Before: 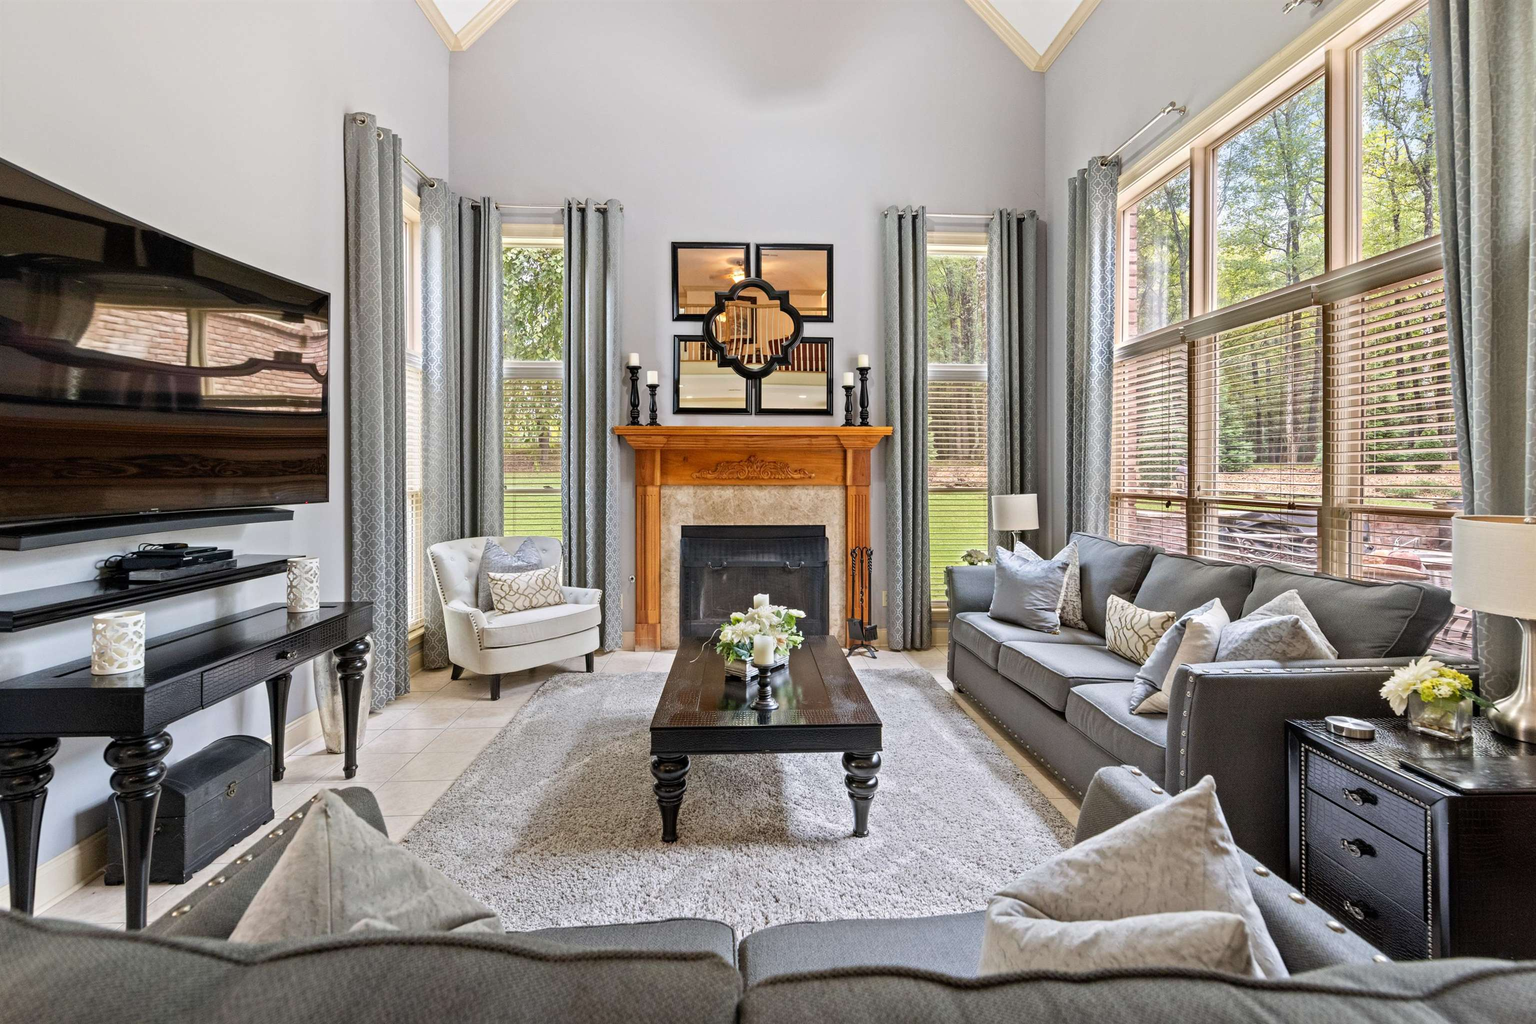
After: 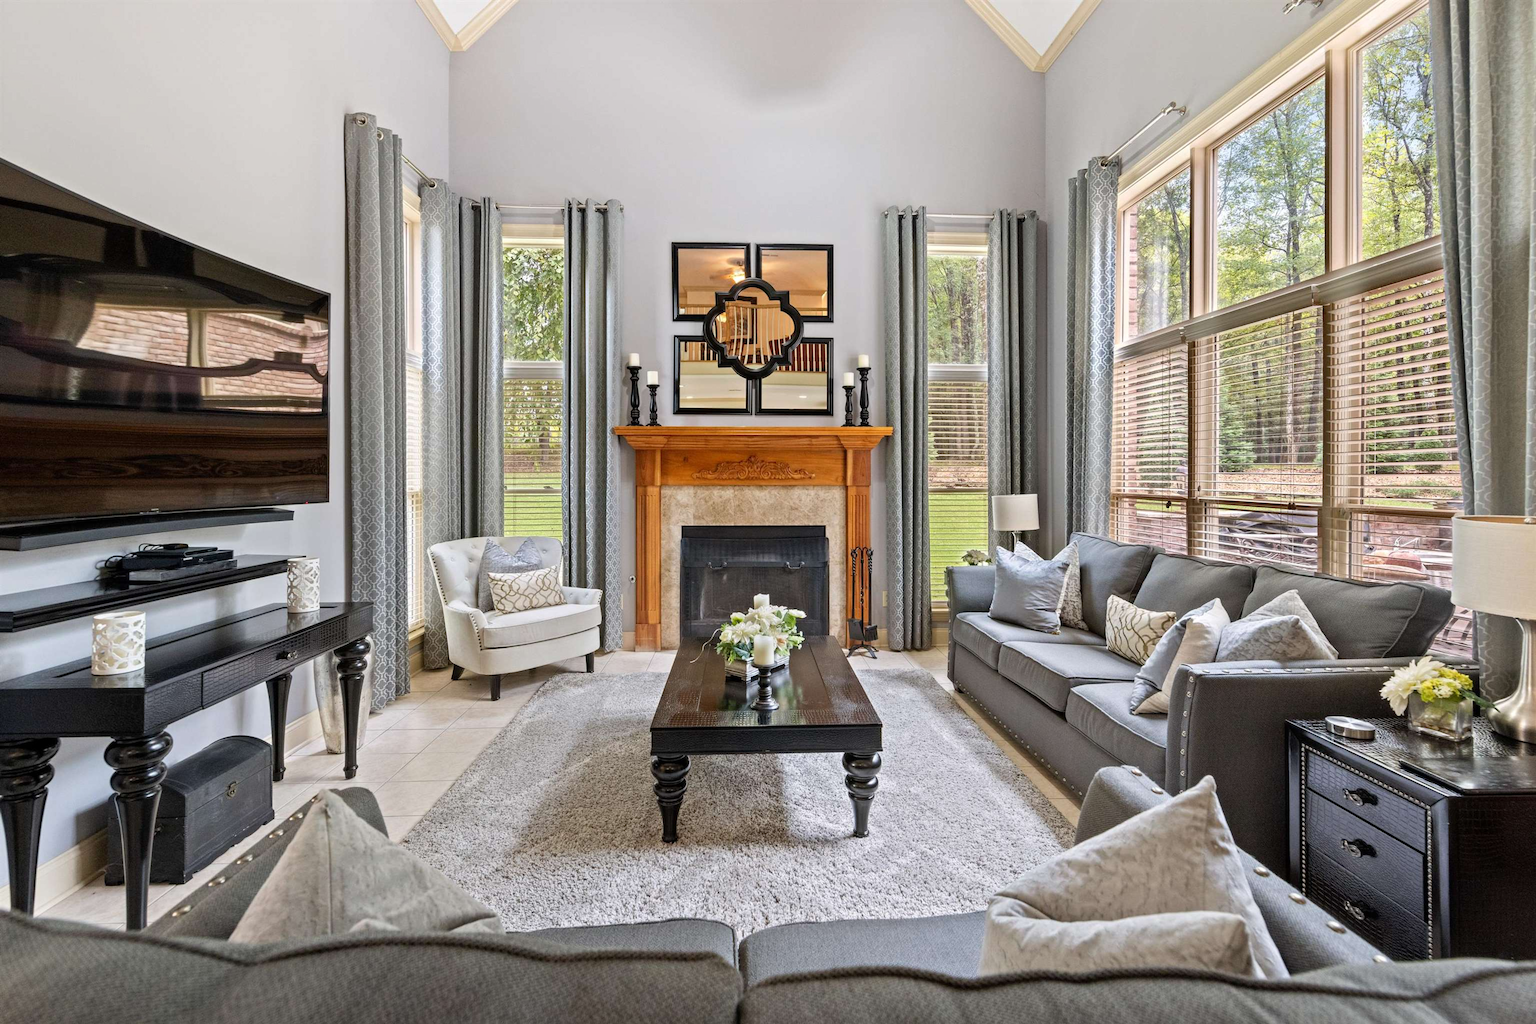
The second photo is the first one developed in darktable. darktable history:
tone equalizer: mask exposure compensation -0.499 EV
